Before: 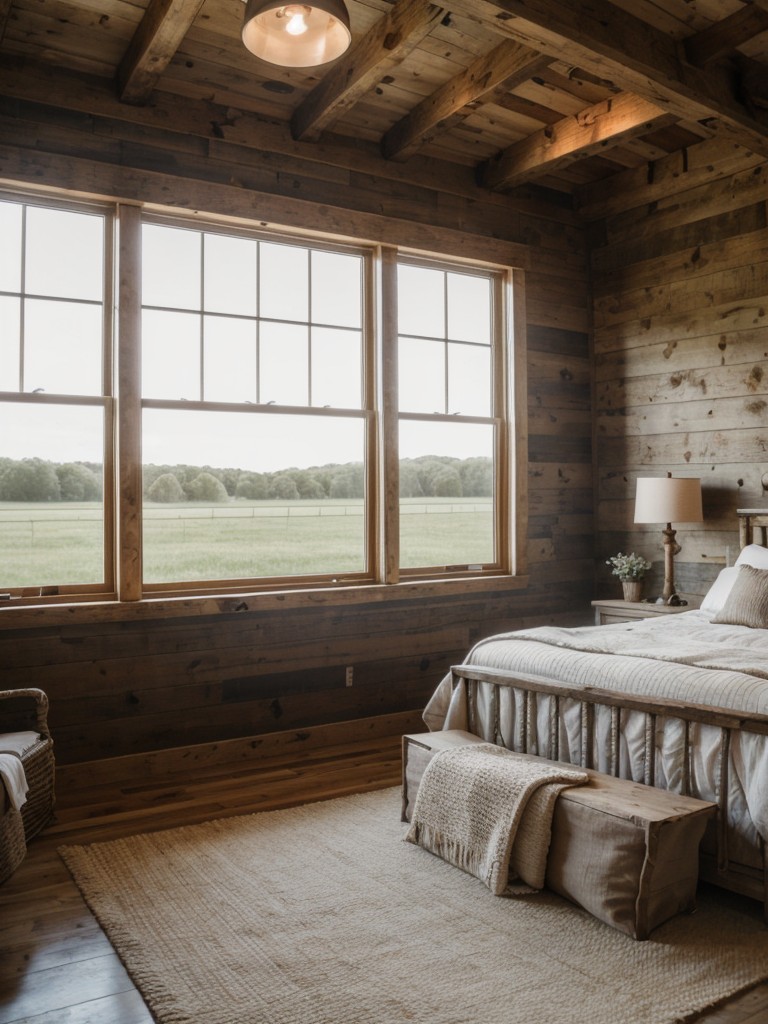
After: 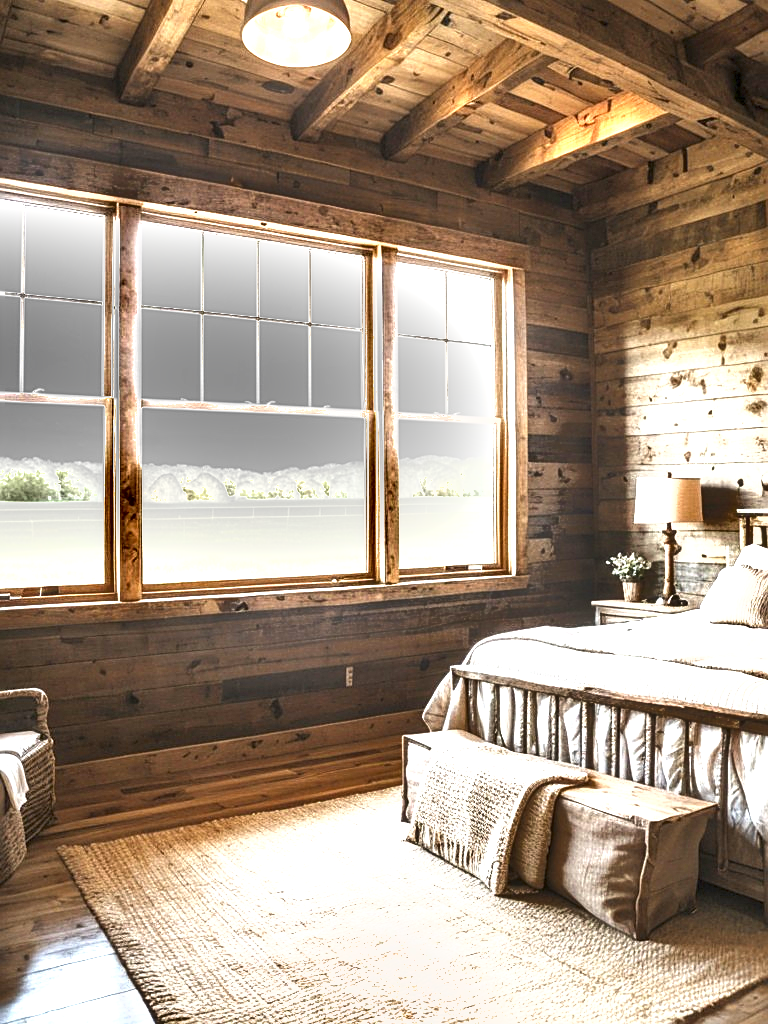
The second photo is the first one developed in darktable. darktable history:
exposure: black level correction 0, exposure 2.088 EV, compensate exposure bias true, compensate highlight preservation false
shadows and highlights: shadows color adjustment 97.66%, soften with gaussian
sharpen: on, module defaults
local contrast: on, module defaults
